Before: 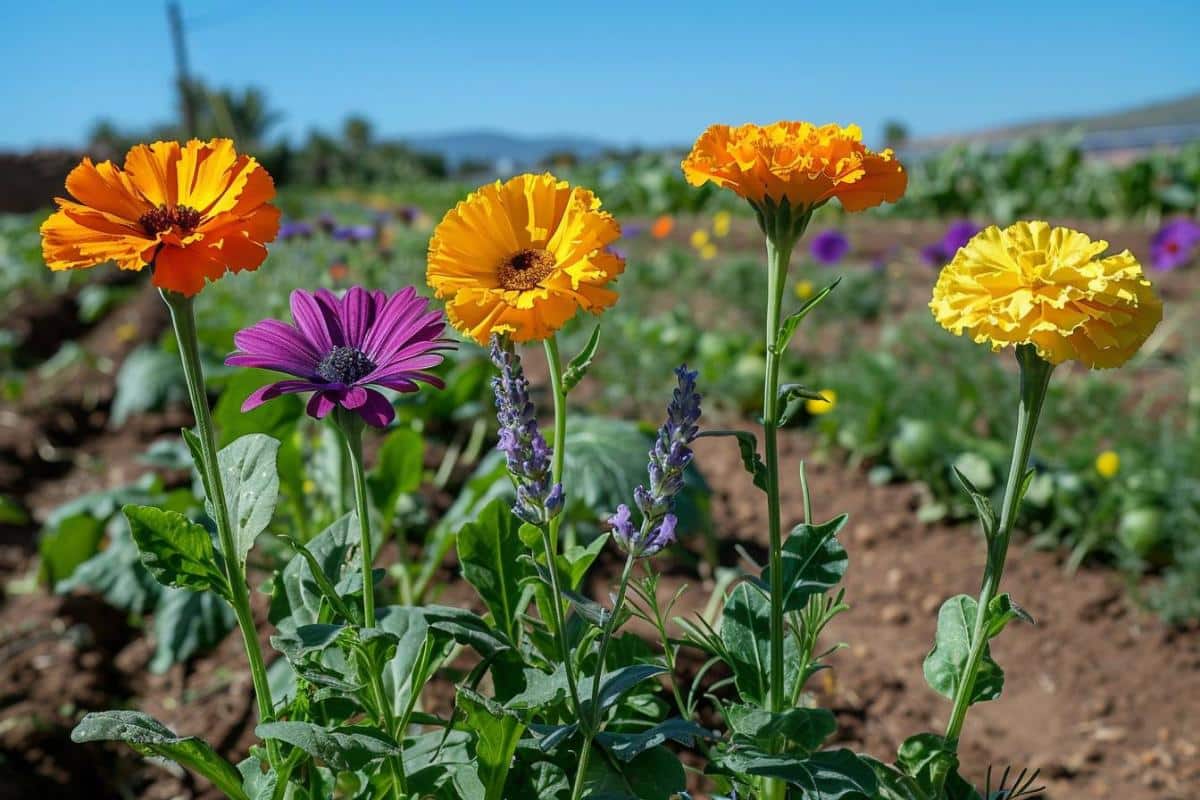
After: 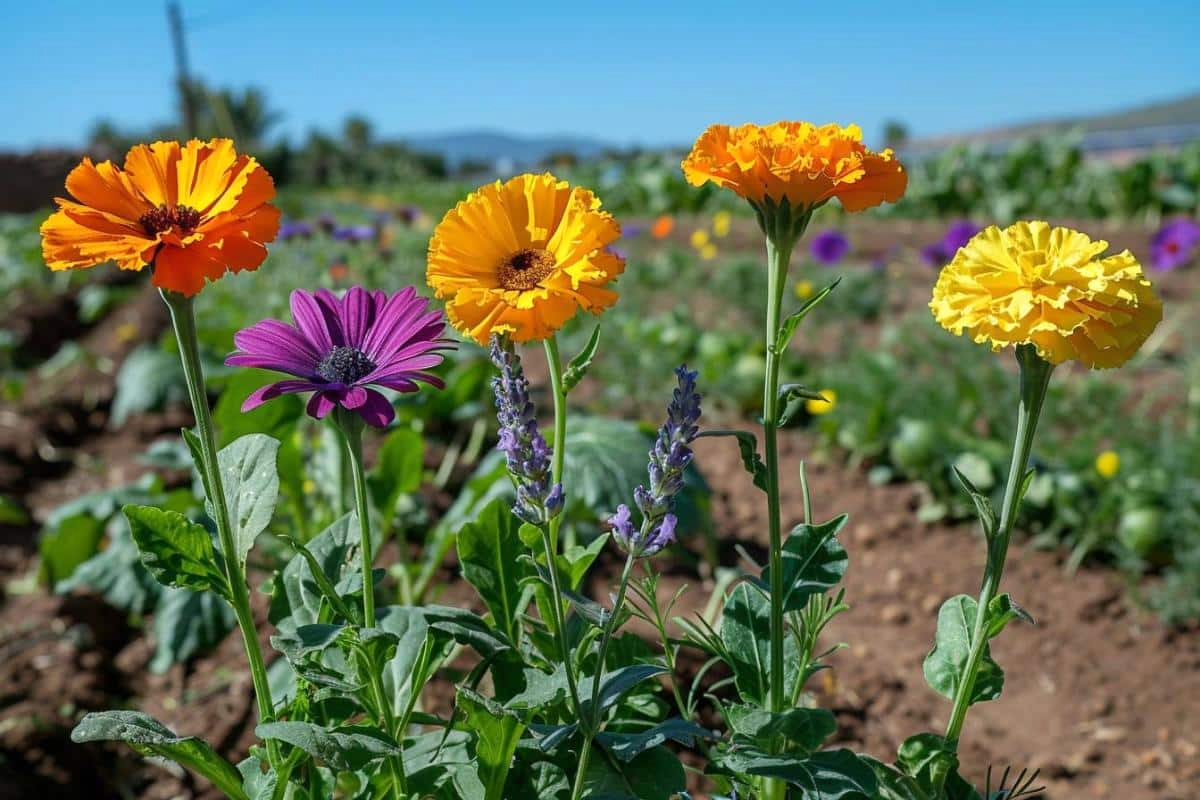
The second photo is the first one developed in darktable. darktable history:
exposure: exposure 0.085 EV, compensate highlight preservation false
